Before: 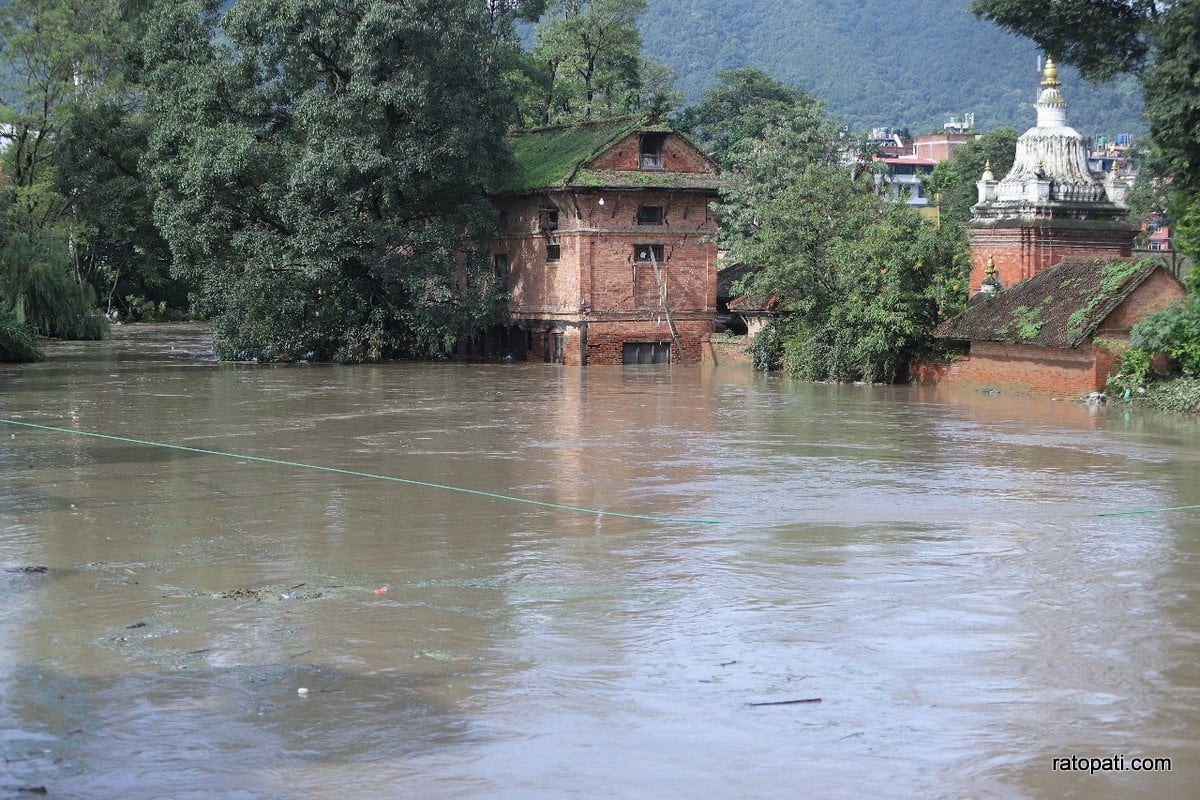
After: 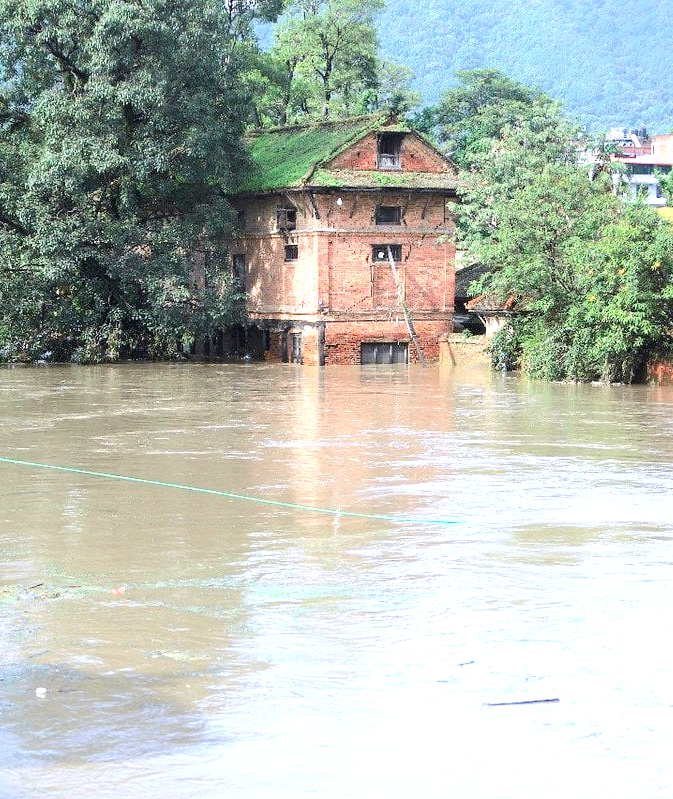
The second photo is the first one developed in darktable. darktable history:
crop: left 21.852%, right 21.999%, bottom 0.008%
exposure: black level correction 0, exposure 1.2 EV, compensate highlight preservation false
tone curve: curves: ch0 [(0, 0.013) (0.054, 0.018) (0.205, 0.191) (0.289, 0.292) (0.39, 0.424) (0.493, 0.551) (0.666, 0.743) (0.795, 0.841) (1, 0.998)]; ch1 [(0, 0) (0.385, 0.343) (0.439, 0.415) (0.494, 0.495) (0.501, 0.501) (0.51, 0.509) (0.548, 0.554) (0.586, 0.601) (0.66, 0.687) (0.783, 0.804) (1, 1)]; ch2 [(0, 0) (0.304, 0.31) (0.403, 0.399) (0.441, 0.428) (0.47, 0.469) (0.498, 0.496) (0.524, 0.538) (0.566, 0.579) (0.633, 0.665) (0.7, 0.711) (1, 1)], color space Lab, independent channels, preserve colors none
